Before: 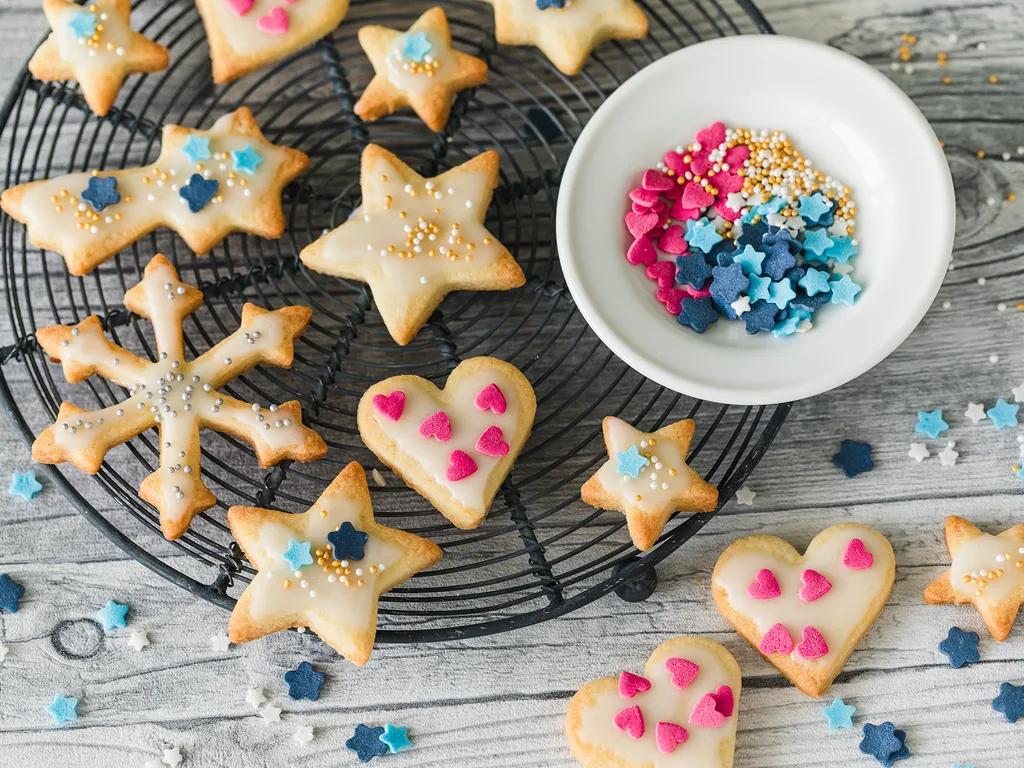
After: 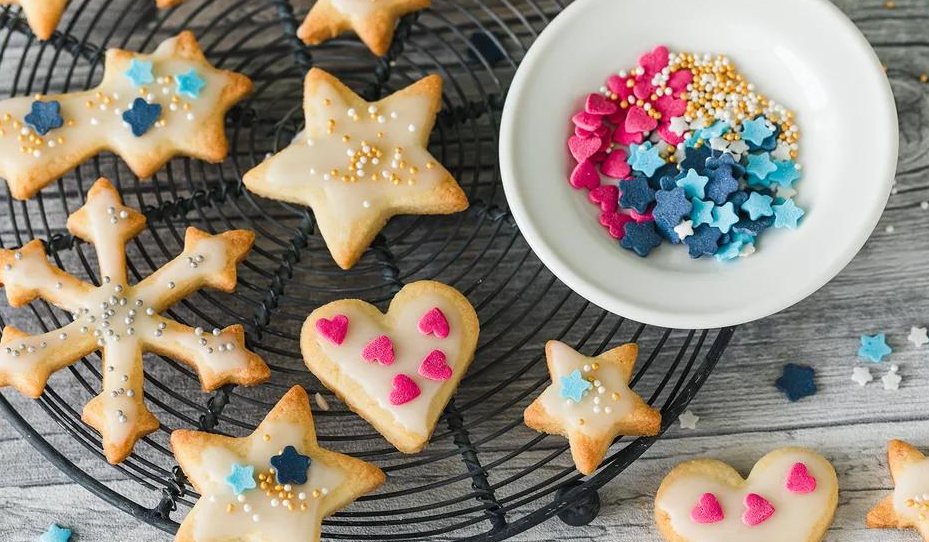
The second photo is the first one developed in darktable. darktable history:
crop: left 5.658%, top 10.024%, right 3.593%, bottom 19.306%
